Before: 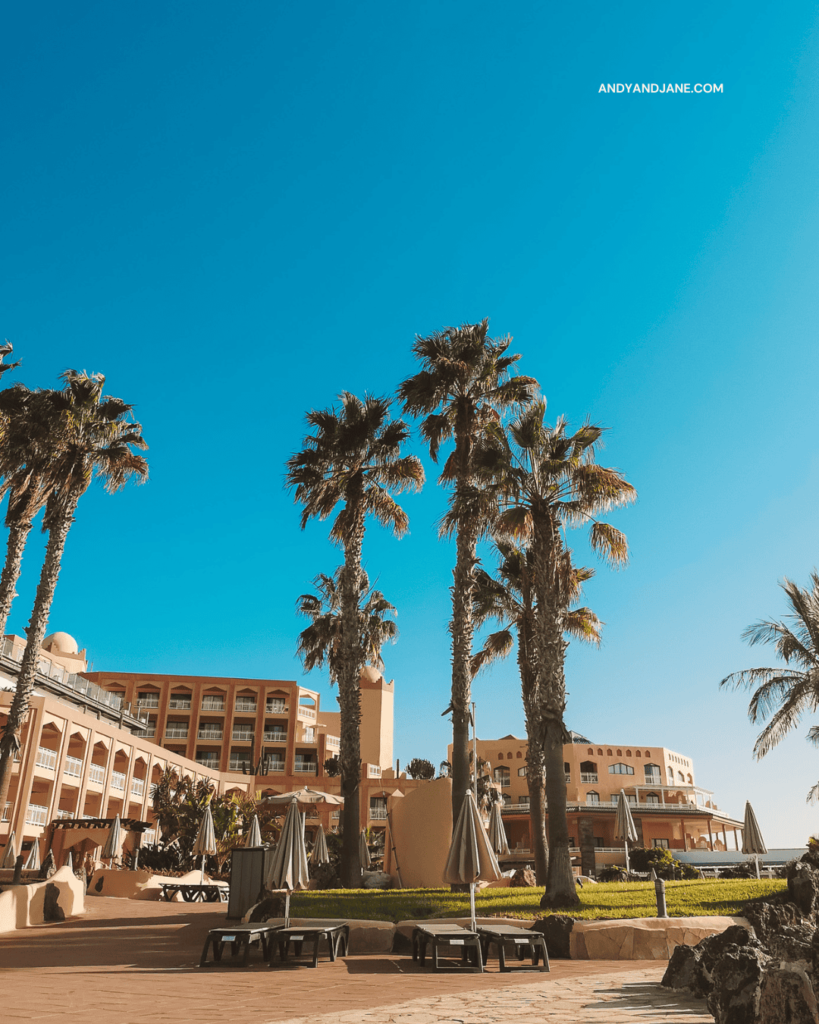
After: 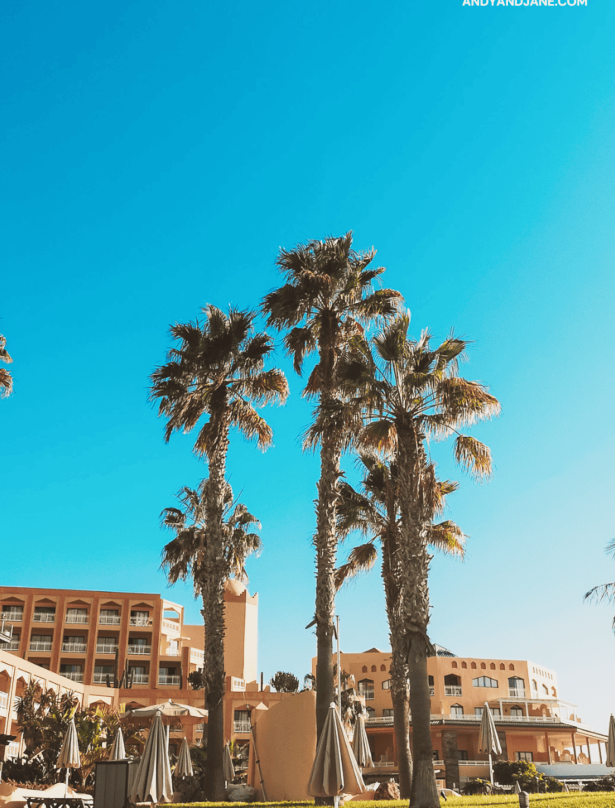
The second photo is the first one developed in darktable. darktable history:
base curve: curves: ch0 [(0, 0) (0.088, 0.125) (0.176, 0.251) (0.354, 0.501) (0.613, 0.749) (1, 0.877)], preserve colors none
crop: left 16.689%, top 8.568%, right 8.132%, bottom 12.477%
